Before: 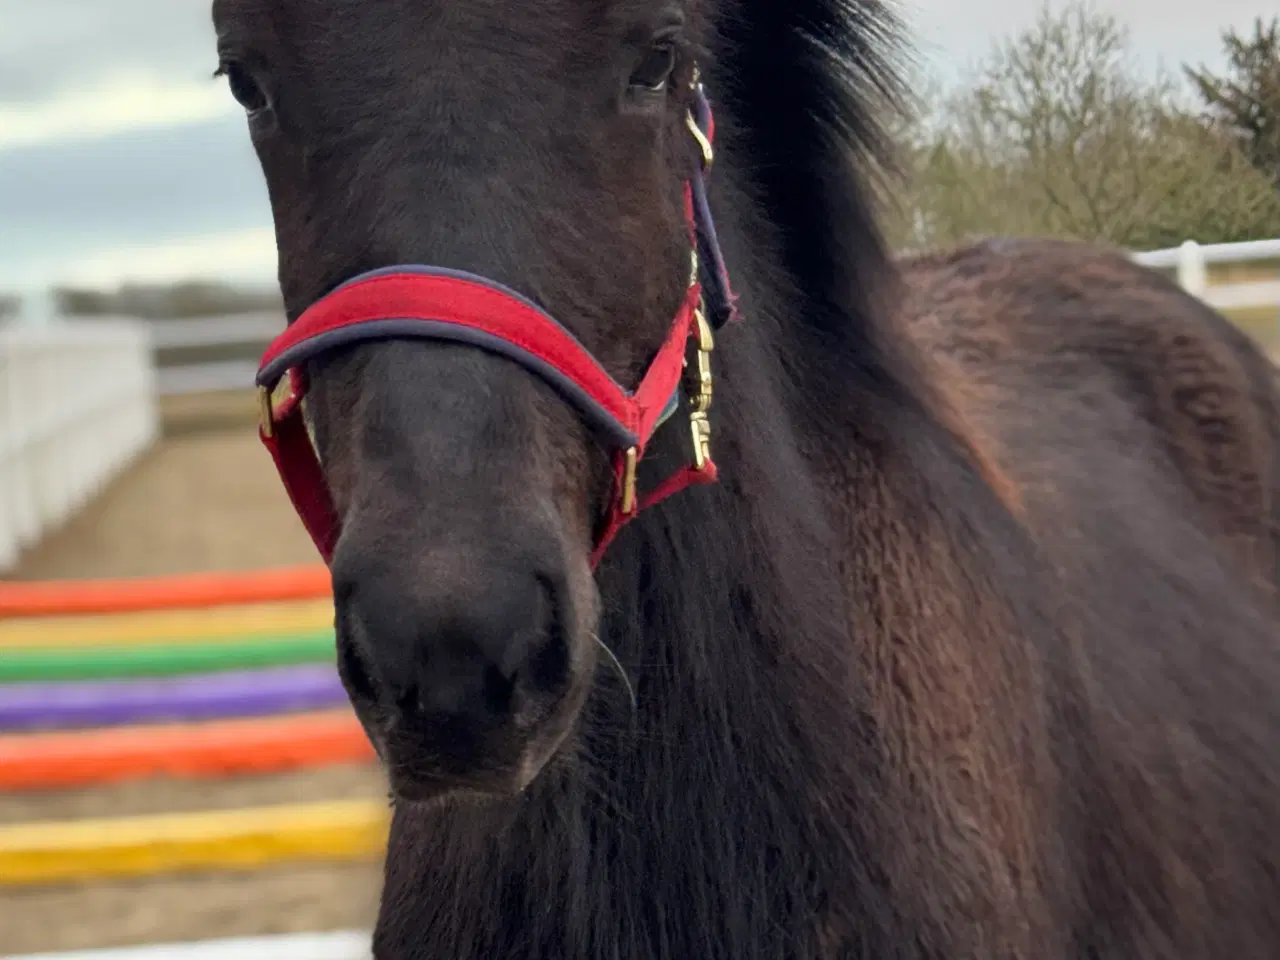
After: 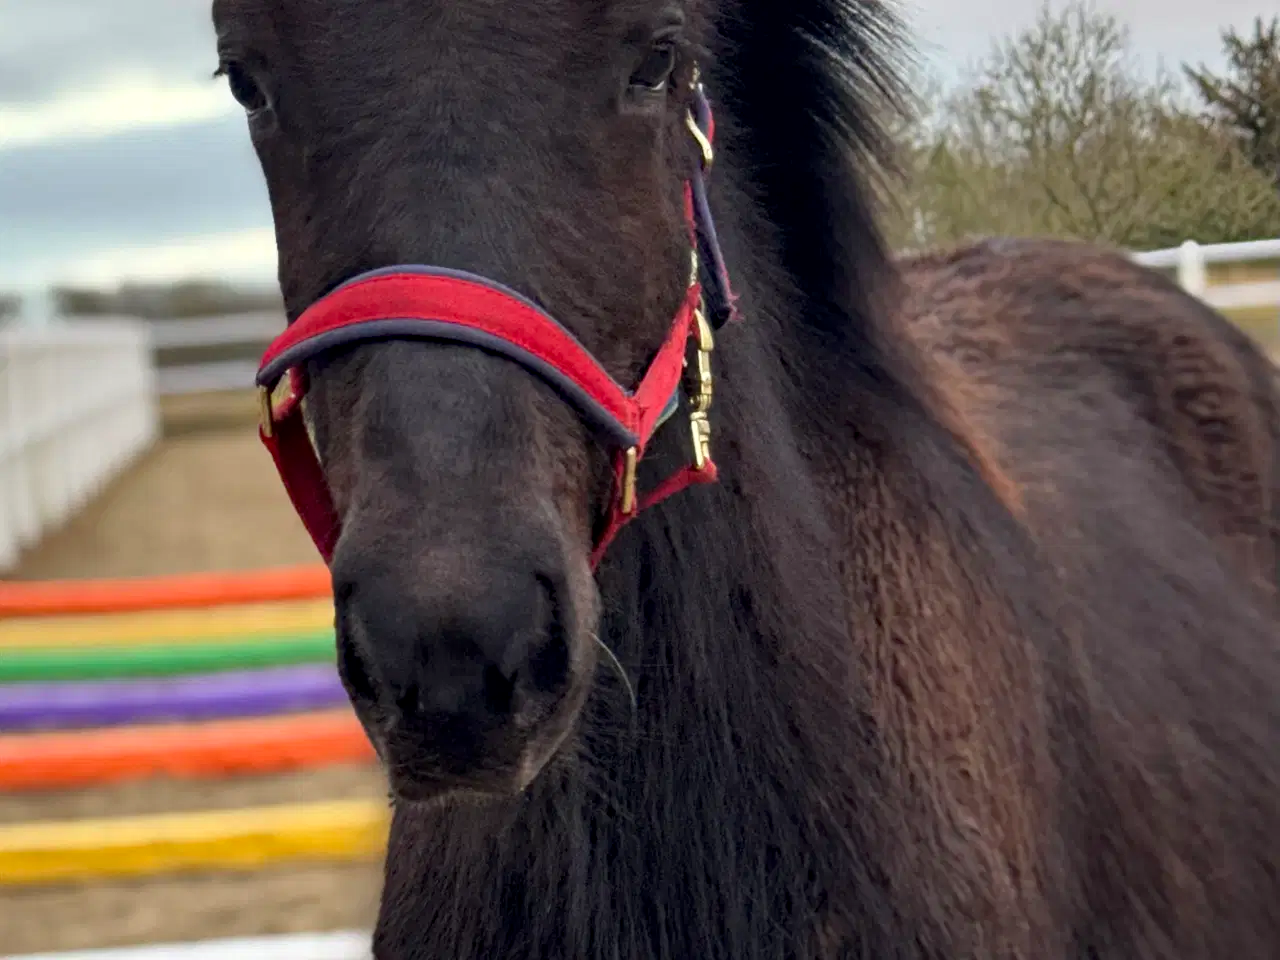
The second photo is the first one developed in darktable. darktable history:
haze removal: adaptive false
local contrast: highlights 107%, shadows 99%, detail 120%, midtone range 0.2
